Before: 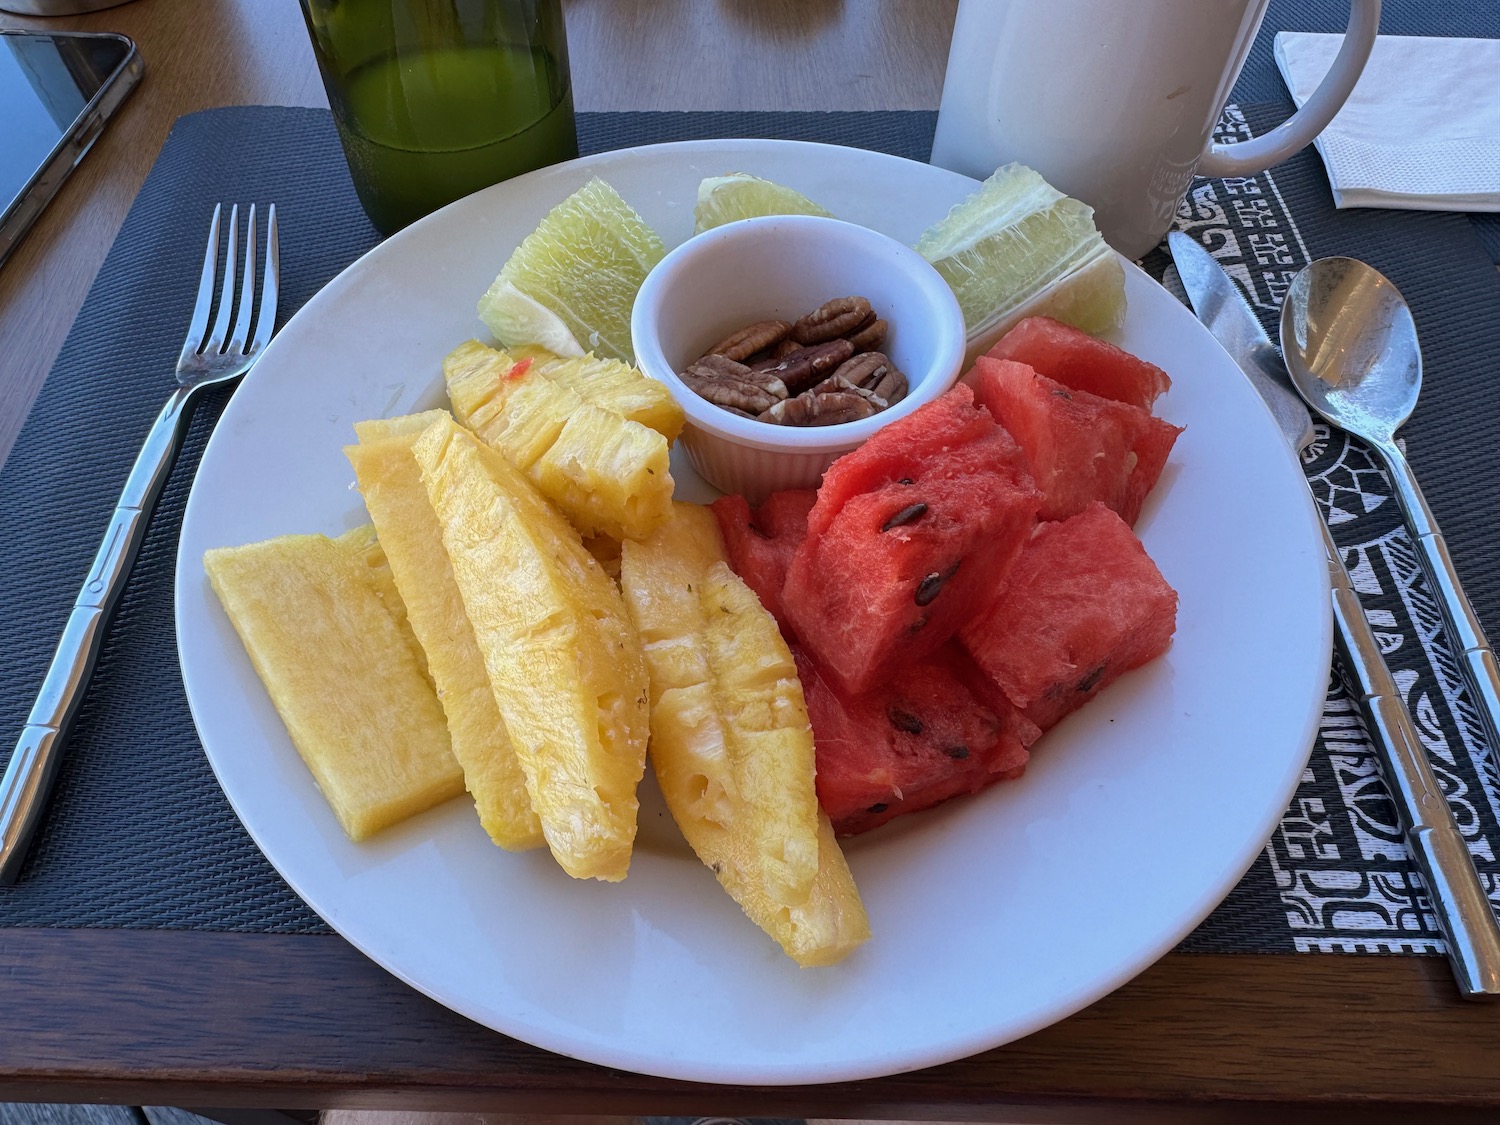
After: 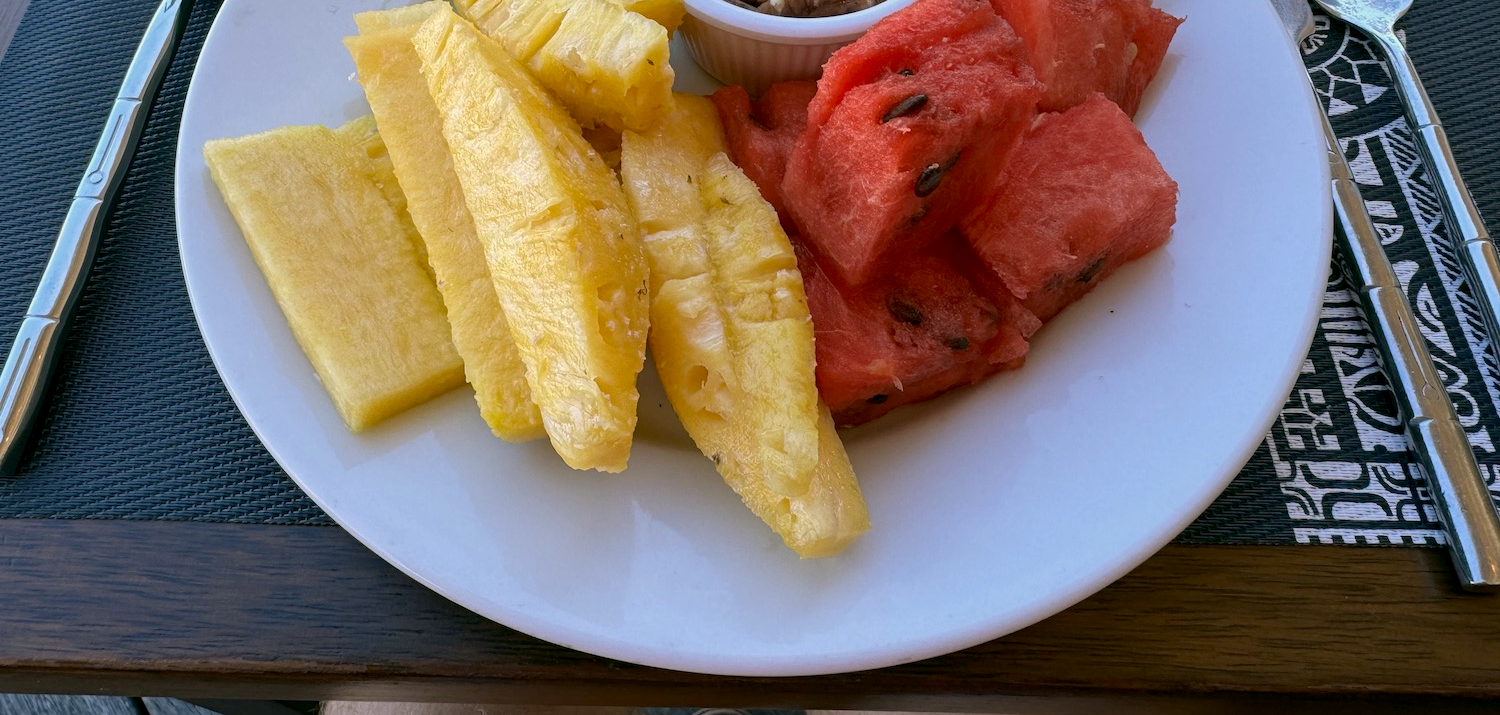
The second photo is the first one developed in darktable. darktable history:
crop and rotate: top 36.435%
color correction: highlights a* 4.02, highlights b* 4.98, shadows a* -7.55, shadows b* 4.98
